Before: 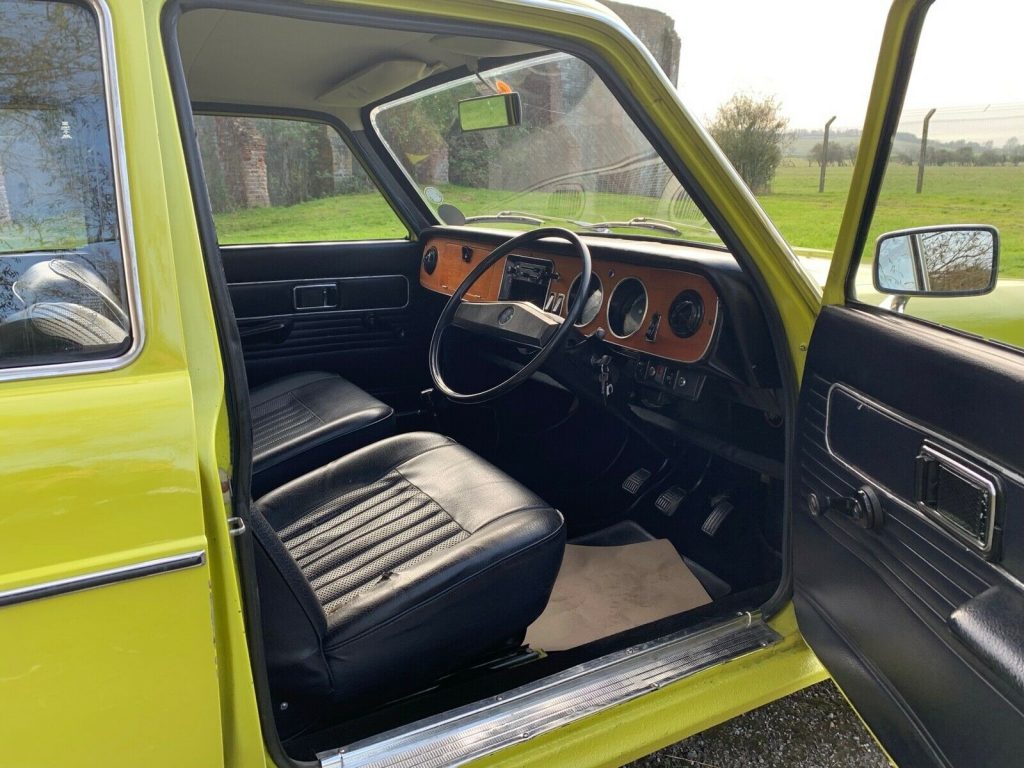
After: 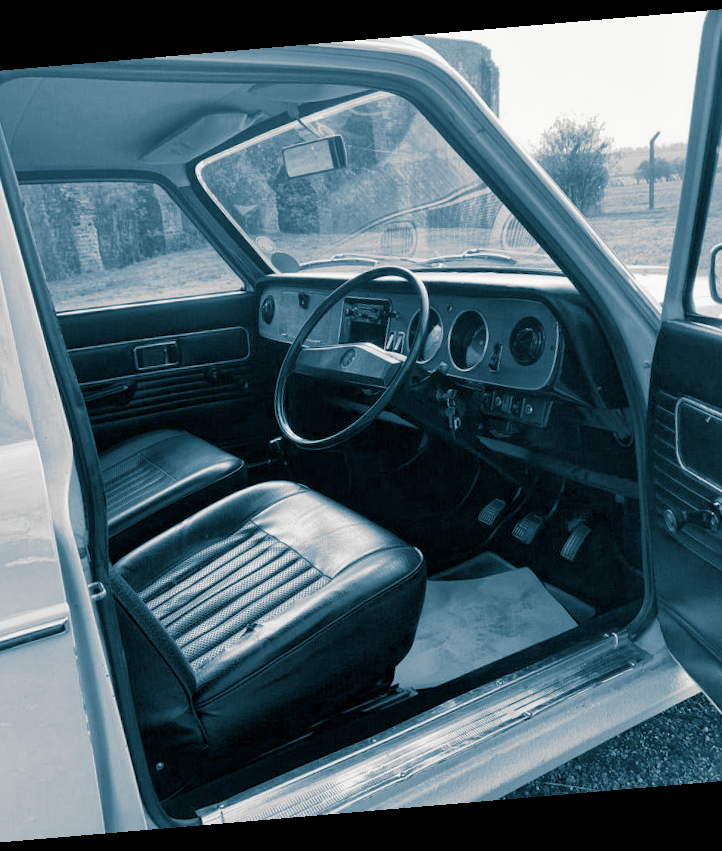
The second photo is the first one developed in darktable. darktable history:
rotate and perspective: rotation -4.86°, automatic cropping off
monochrome: a 32, b 64, size 2.3
crop: left 16.899%, right 16.556%
color balance rgb: linear chroma grading › shadows 10%, linear chroma grading › highlights 10%, linear chroma grading › global chroma 15%, linear chroma grading › mid-tones 15%, perceptual saturation grading › global saturation 40%, perceptual saturation grading › highlights -25%, perceptual saturation grading › mid-tones 35%, perceptual saturation grading › shadows 35%, perceptual brilliance grading › global brilliance 11.29%, global vibrance 11.29%
global tonemap: drago (1, 100), detail 1
split-toning: shadows › hue 212.4°, balance -70
